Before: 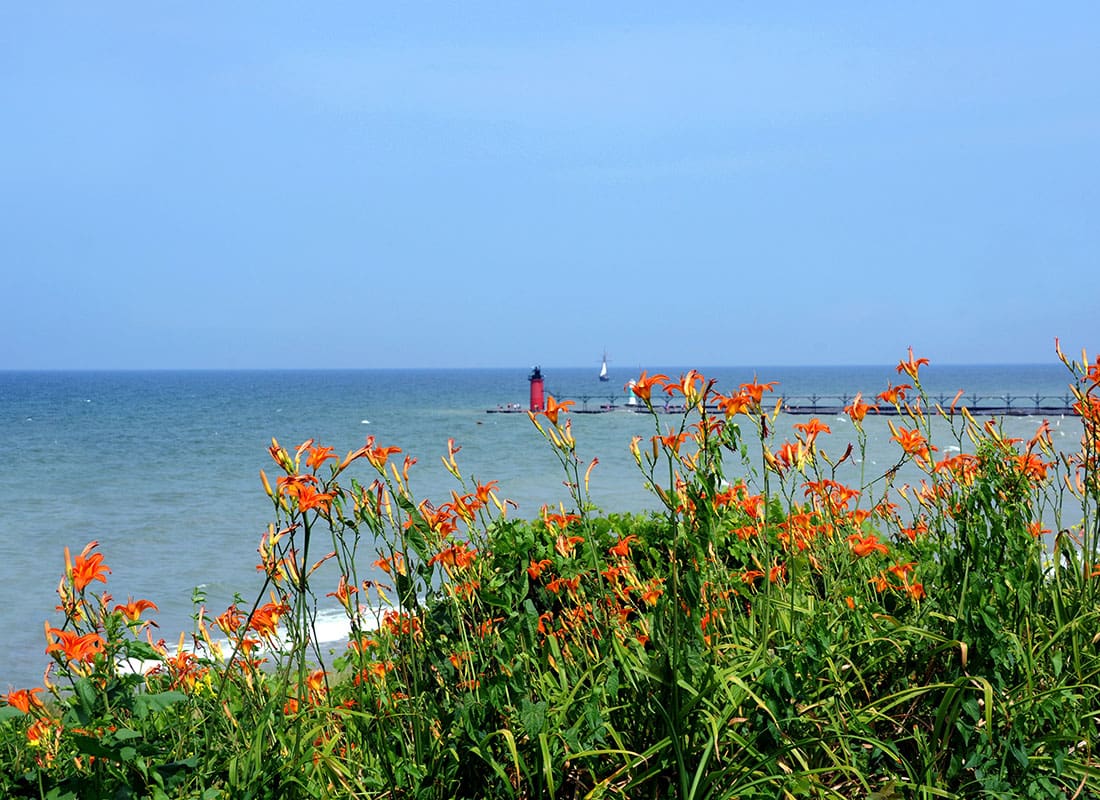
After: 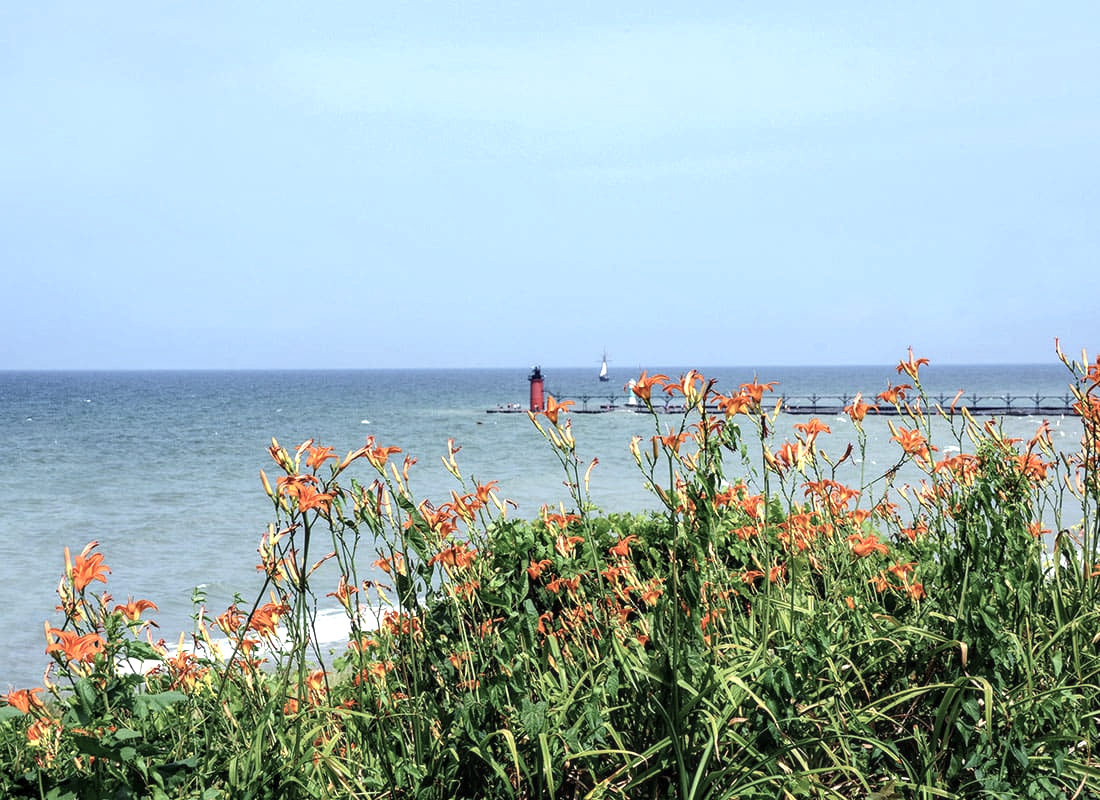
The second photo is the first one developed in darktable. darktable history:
contrast brightness saturation: contrast 0.101, saturation -0.364
local contrast: on, module defaults
exposure: black level correction -0.002, exposure 0.543 EV, compensate highlight preservation false
